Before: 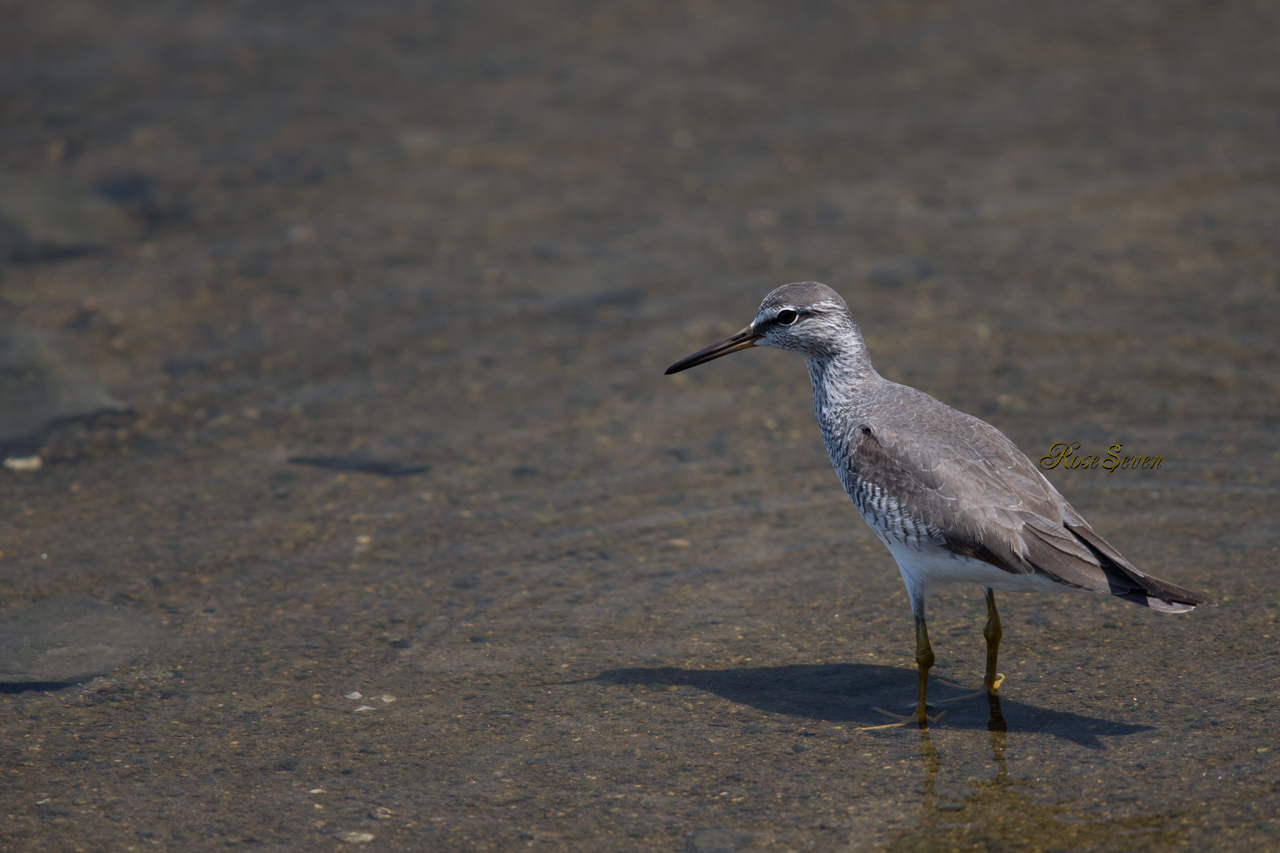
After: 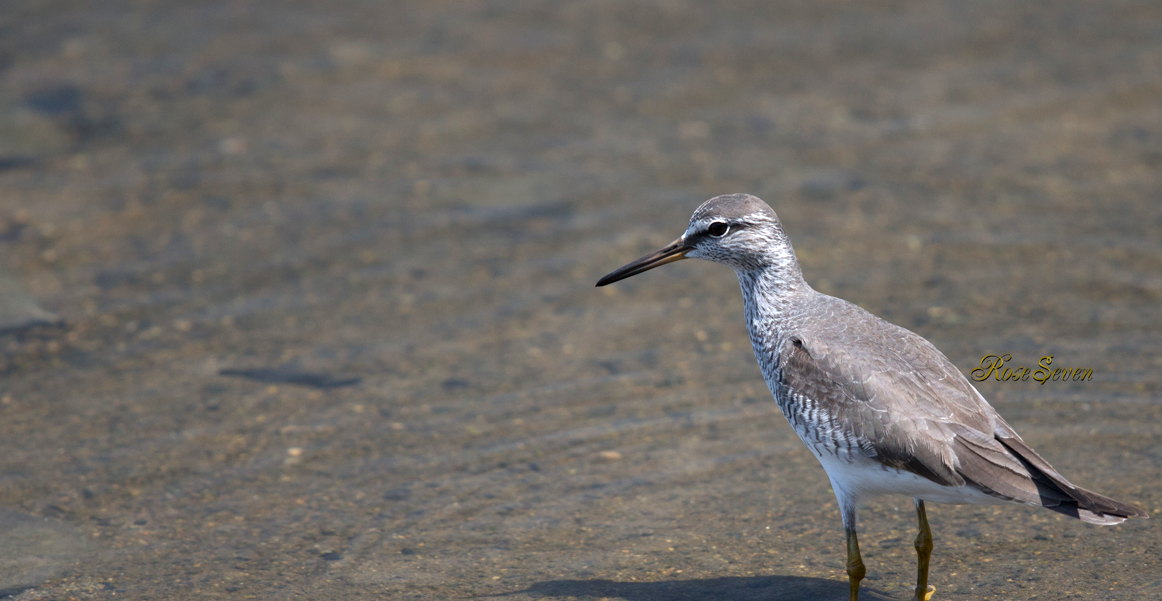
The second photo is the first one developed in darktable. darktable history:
exposure: black level correction 0, exposure 0.893 EV, compensate highlight preservation false
crop: left 5.394%, top 10.332%, right 3.794%, bottom 19.126%
shadows and highlights: shadows -20.07, white point adjustment -1.89, highlights -34.8
